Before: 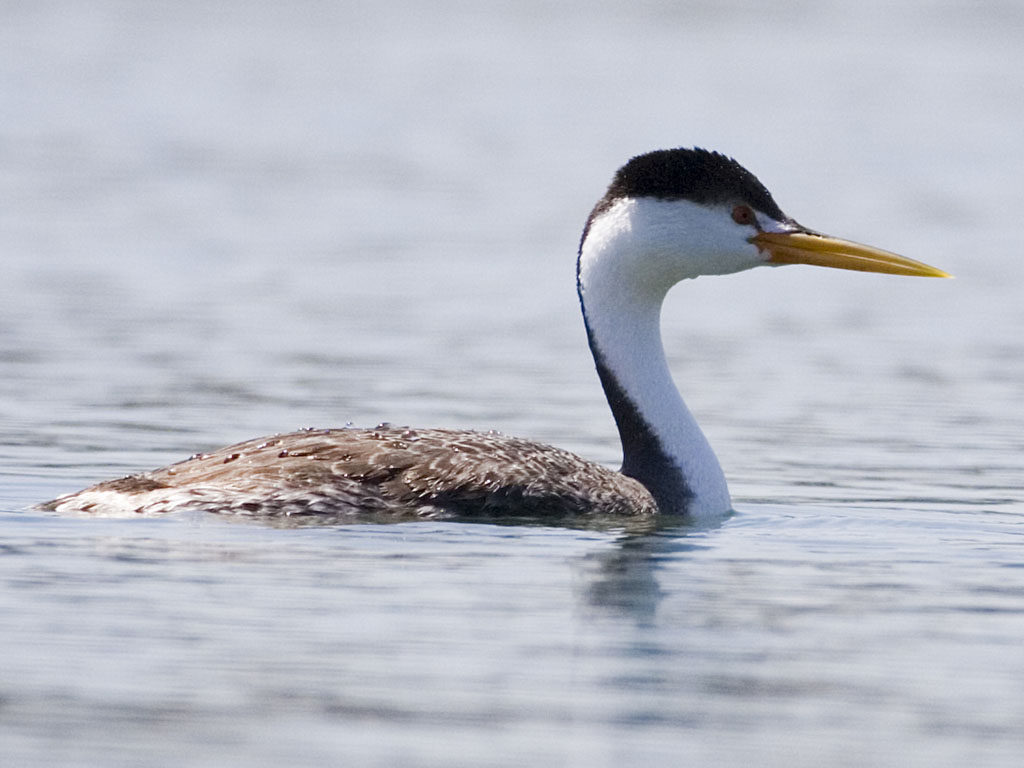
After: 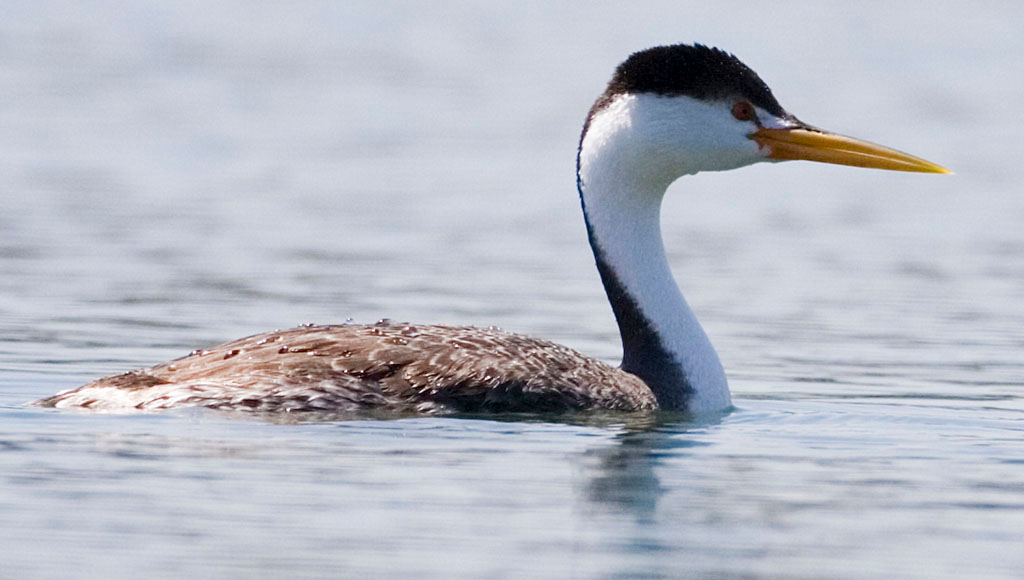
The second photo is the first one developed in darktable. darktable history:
crop: top 13.645%, bottom 10.81%
